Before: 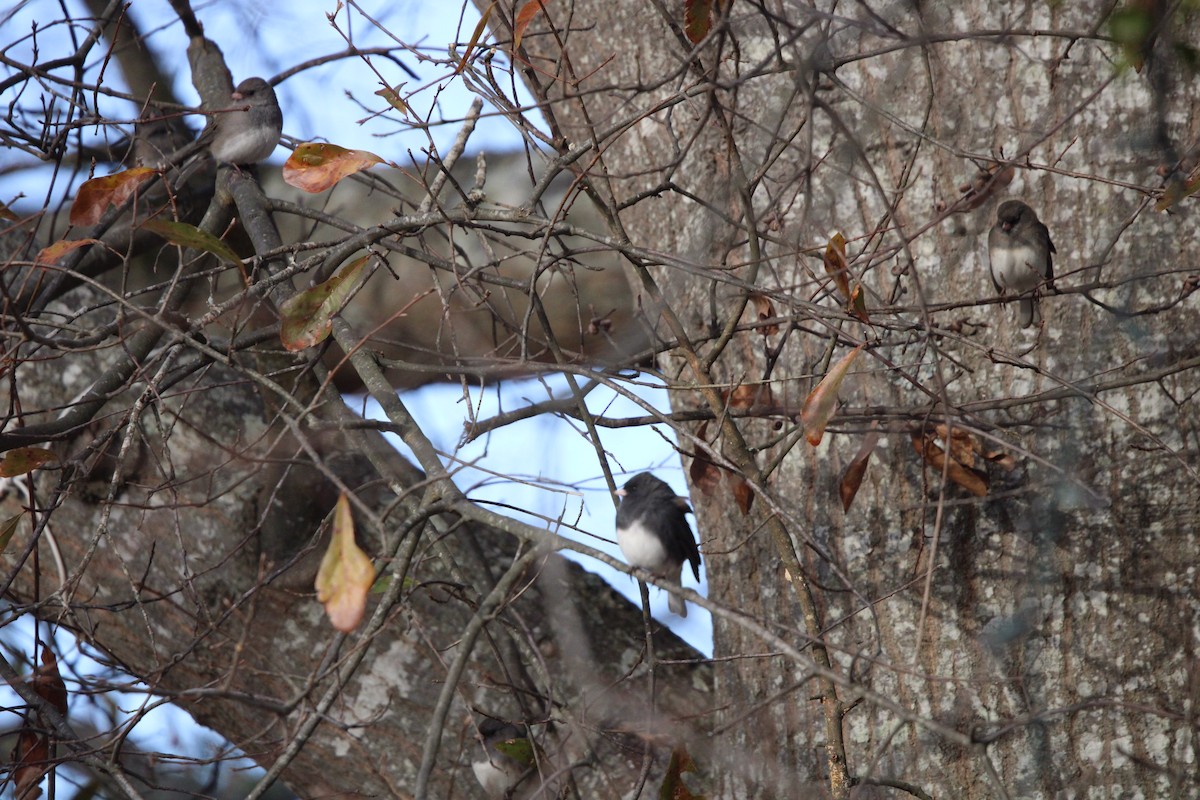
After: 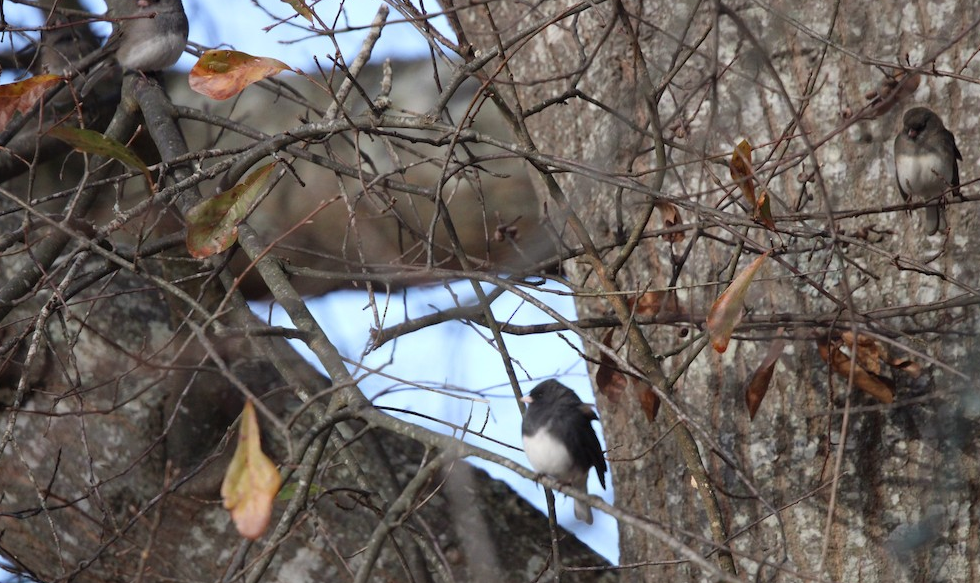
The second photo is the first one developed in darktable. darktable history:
crop: left 7.909%, top 11.698%, right 10.406%, bottom 15.391%
